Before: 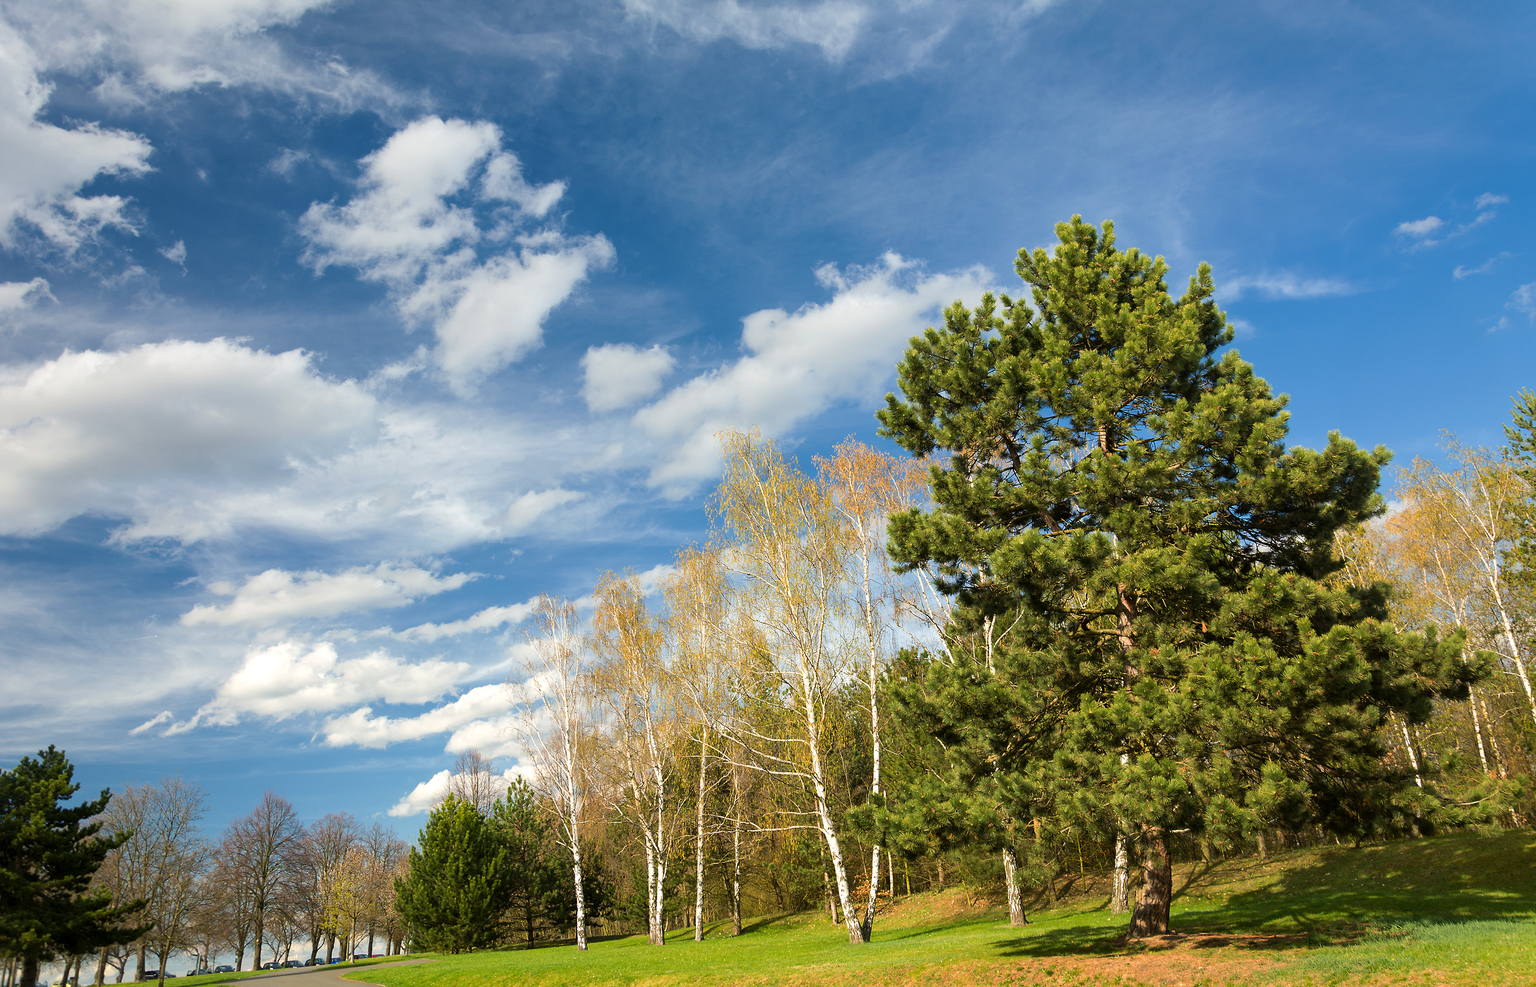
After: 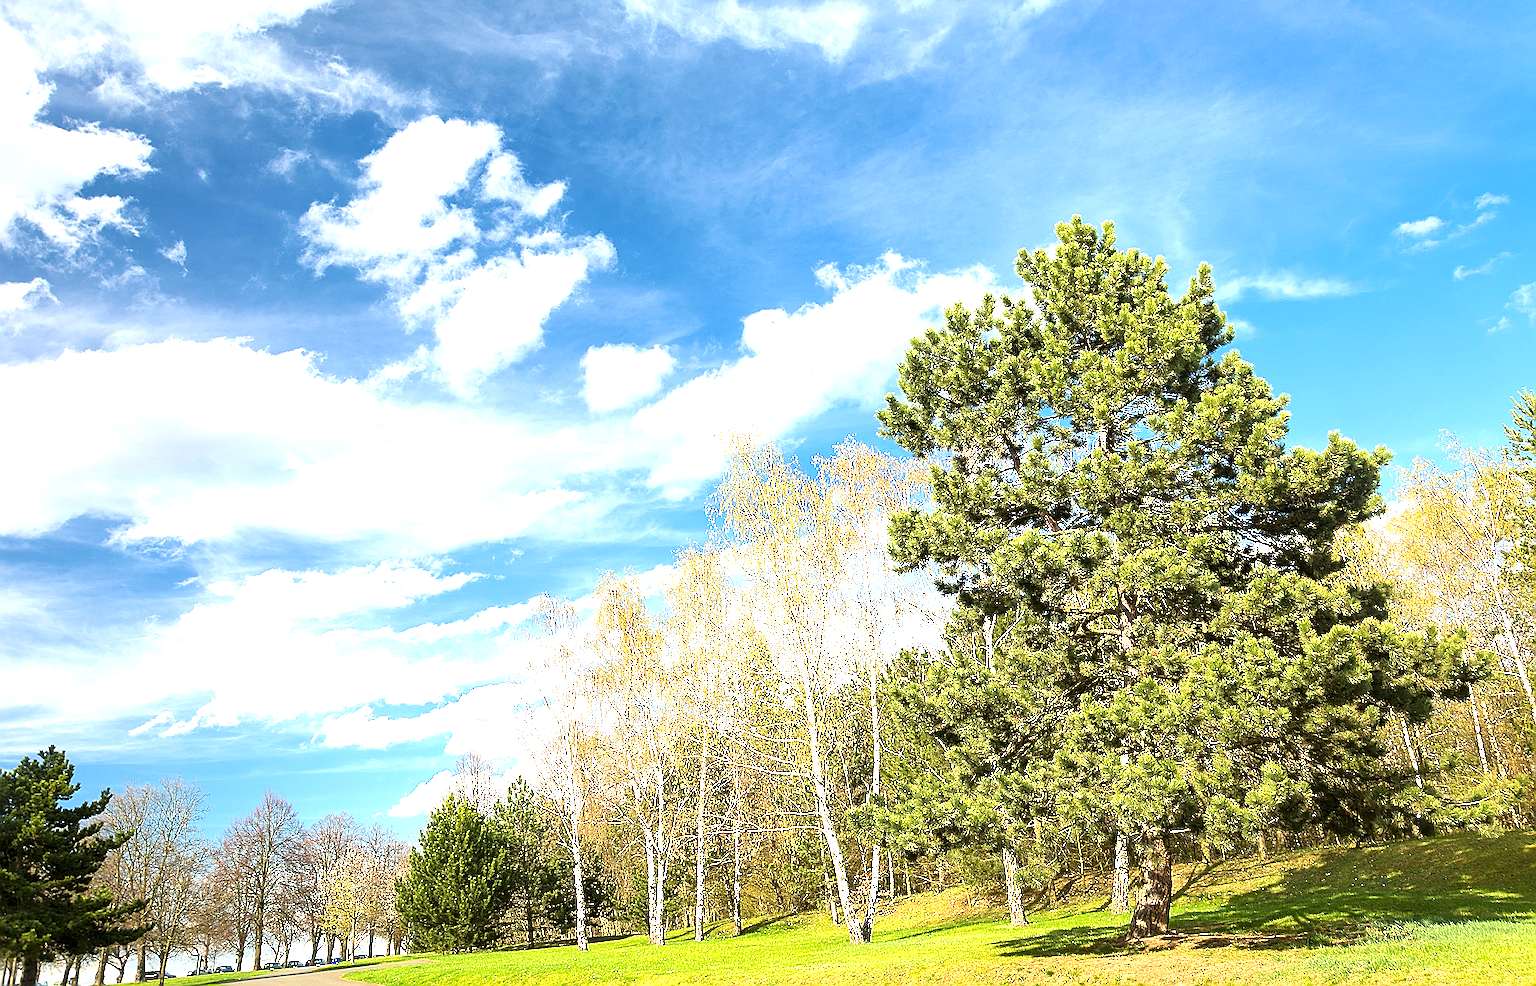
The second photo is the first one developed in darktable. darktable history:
sharpen: amount 2
exposure: black level correction 0, exposure 1.3 EV, compensate exposure bias true, compensate highlight preservation false
